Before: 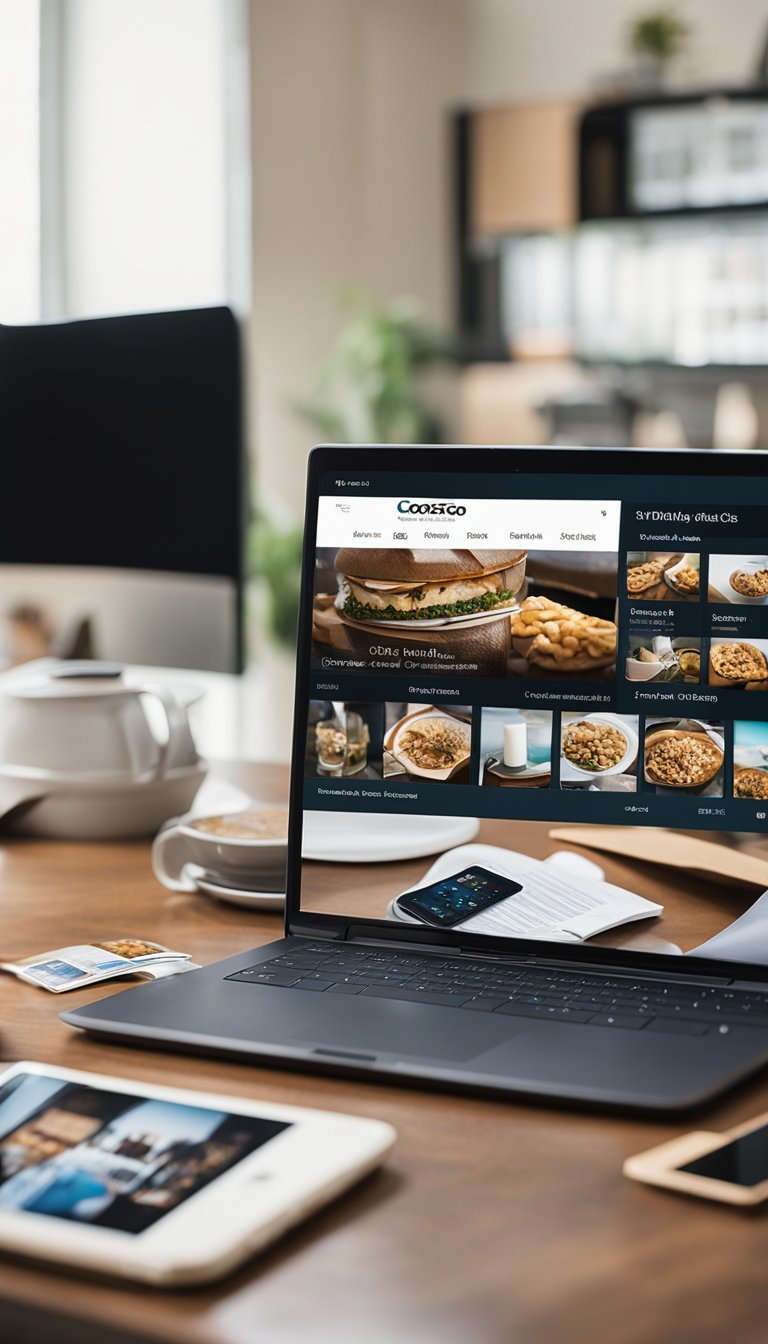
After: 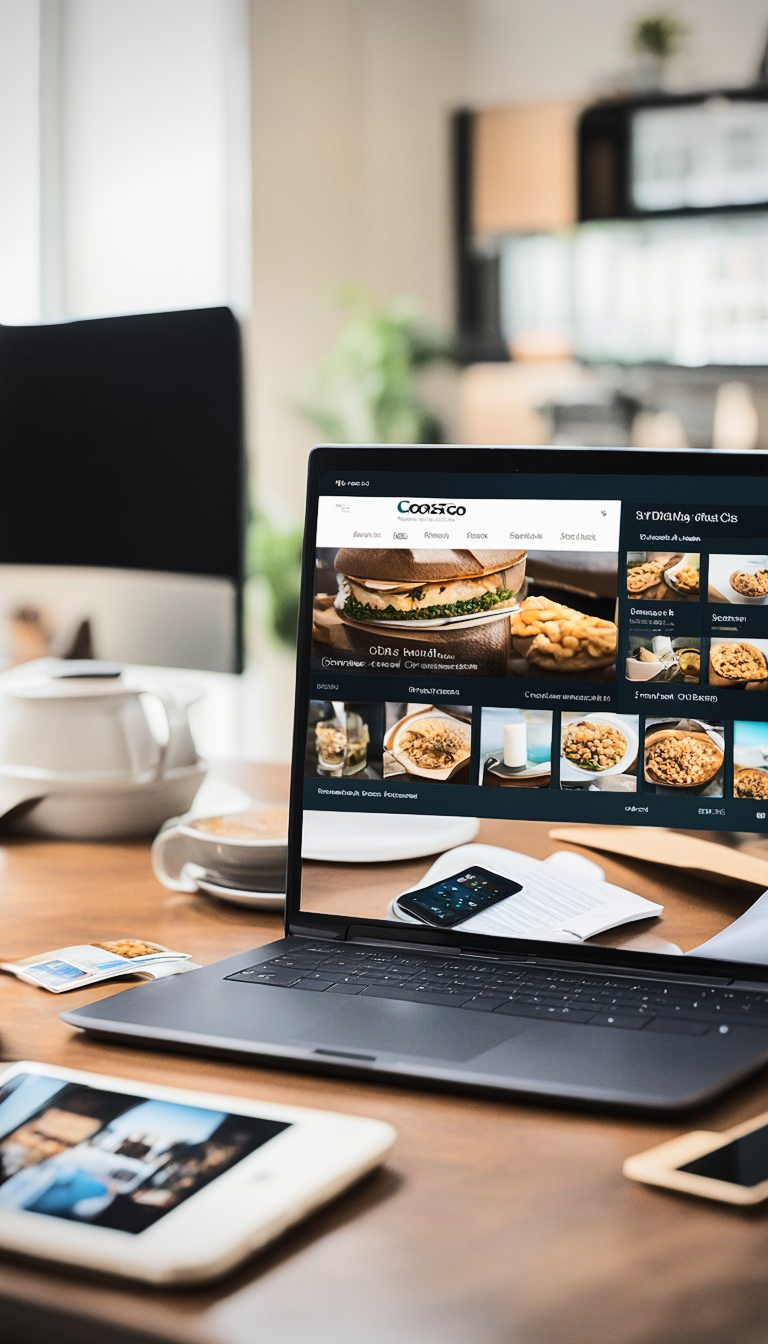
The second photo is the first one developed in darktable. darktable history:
vignetting: on, module defaults
rgb curve: curves: ch0 [(0, 0) (0.284, 0.292) (0.505, 0.644) (1, 1)], compensate middle gray true
